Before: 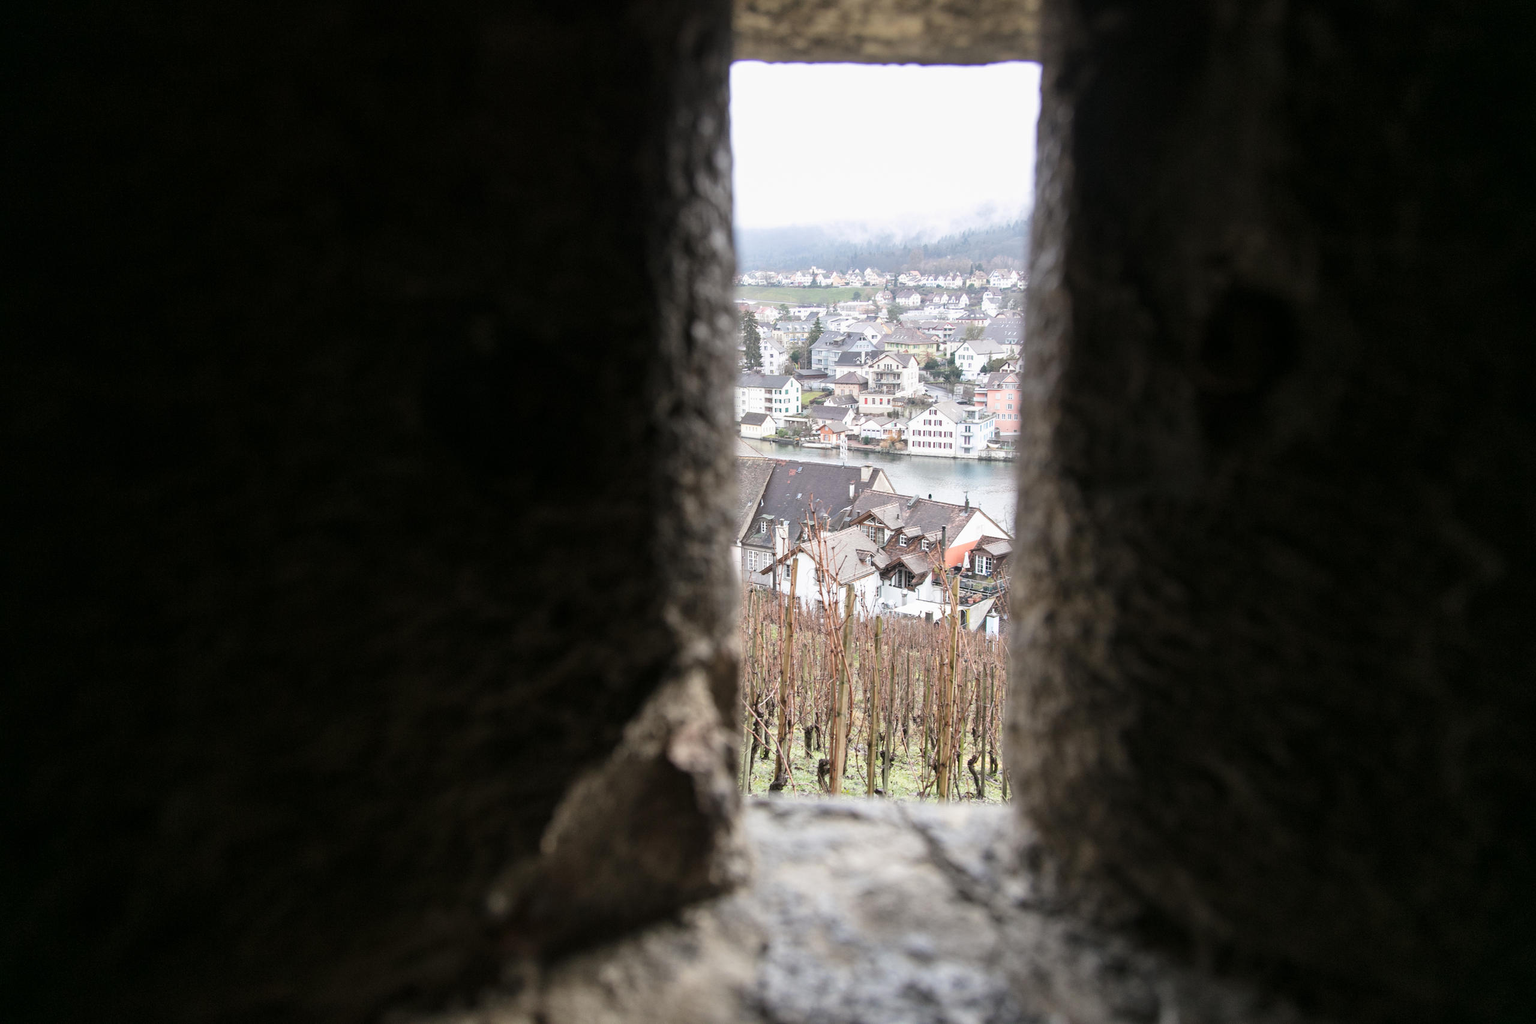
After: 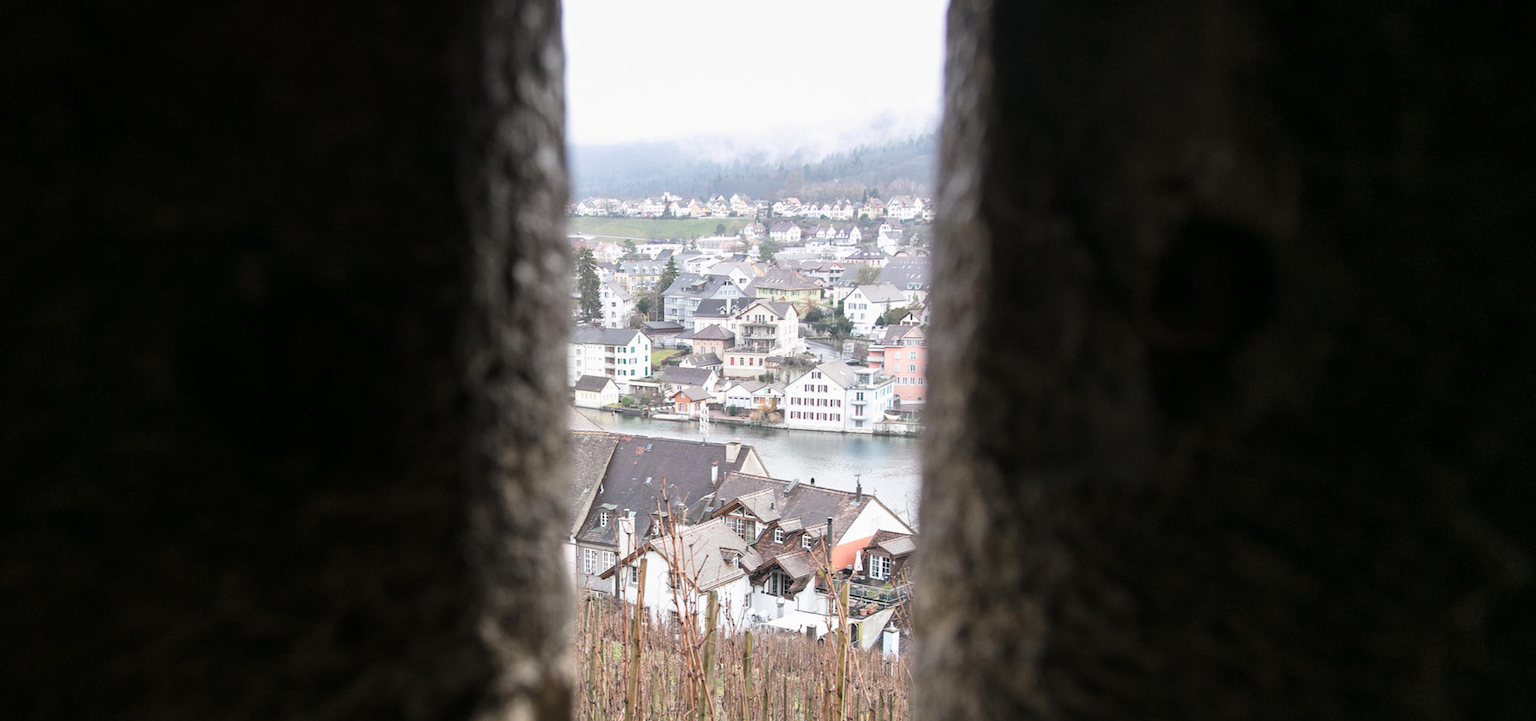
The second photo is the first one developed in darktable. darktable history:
crop: left 18.421%, top 11.119%, right 1.885%, bottom 32.745%
